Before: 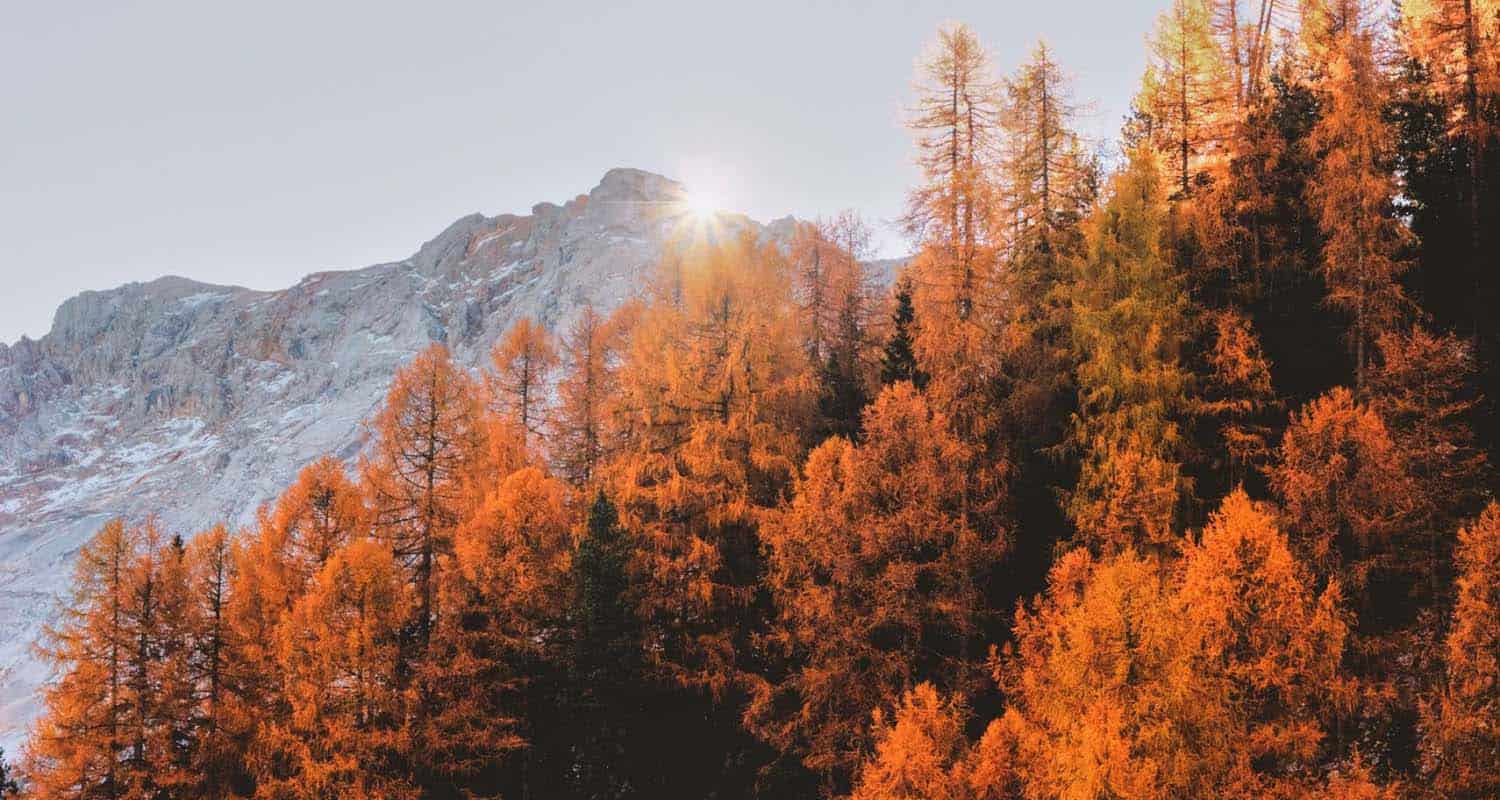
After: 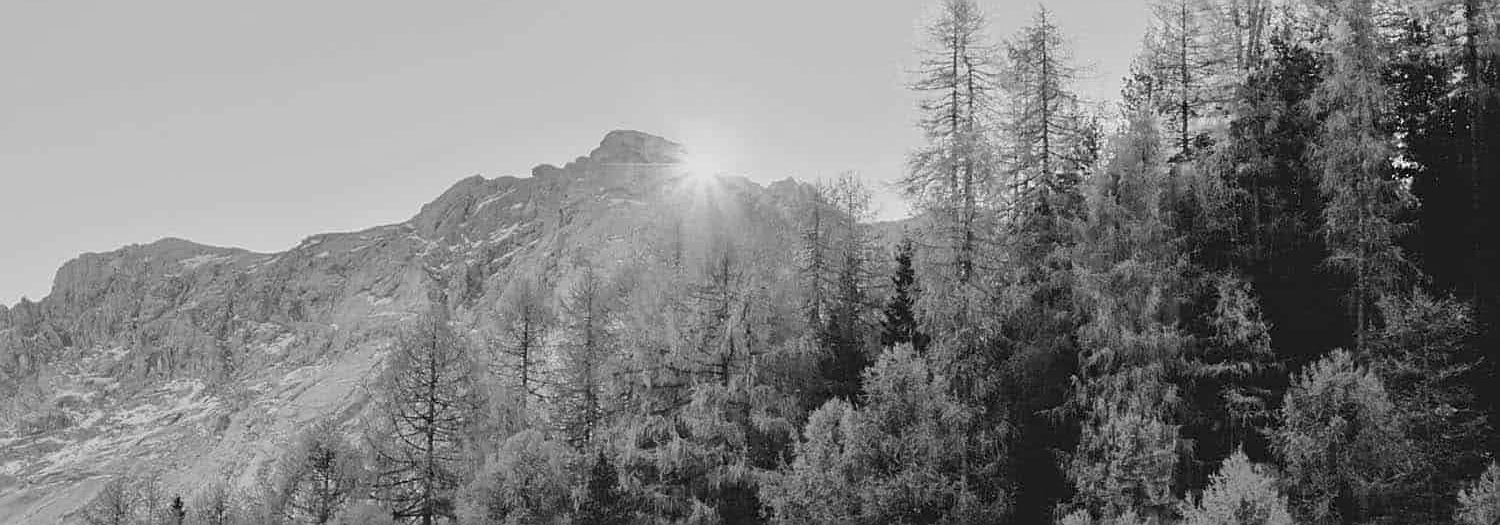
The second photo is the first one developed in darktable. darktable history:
crop and rotate: top 4.848%, bottom 29.503%
sharpen: on, module defaults
monochrome: a -92.57, b 58.91
